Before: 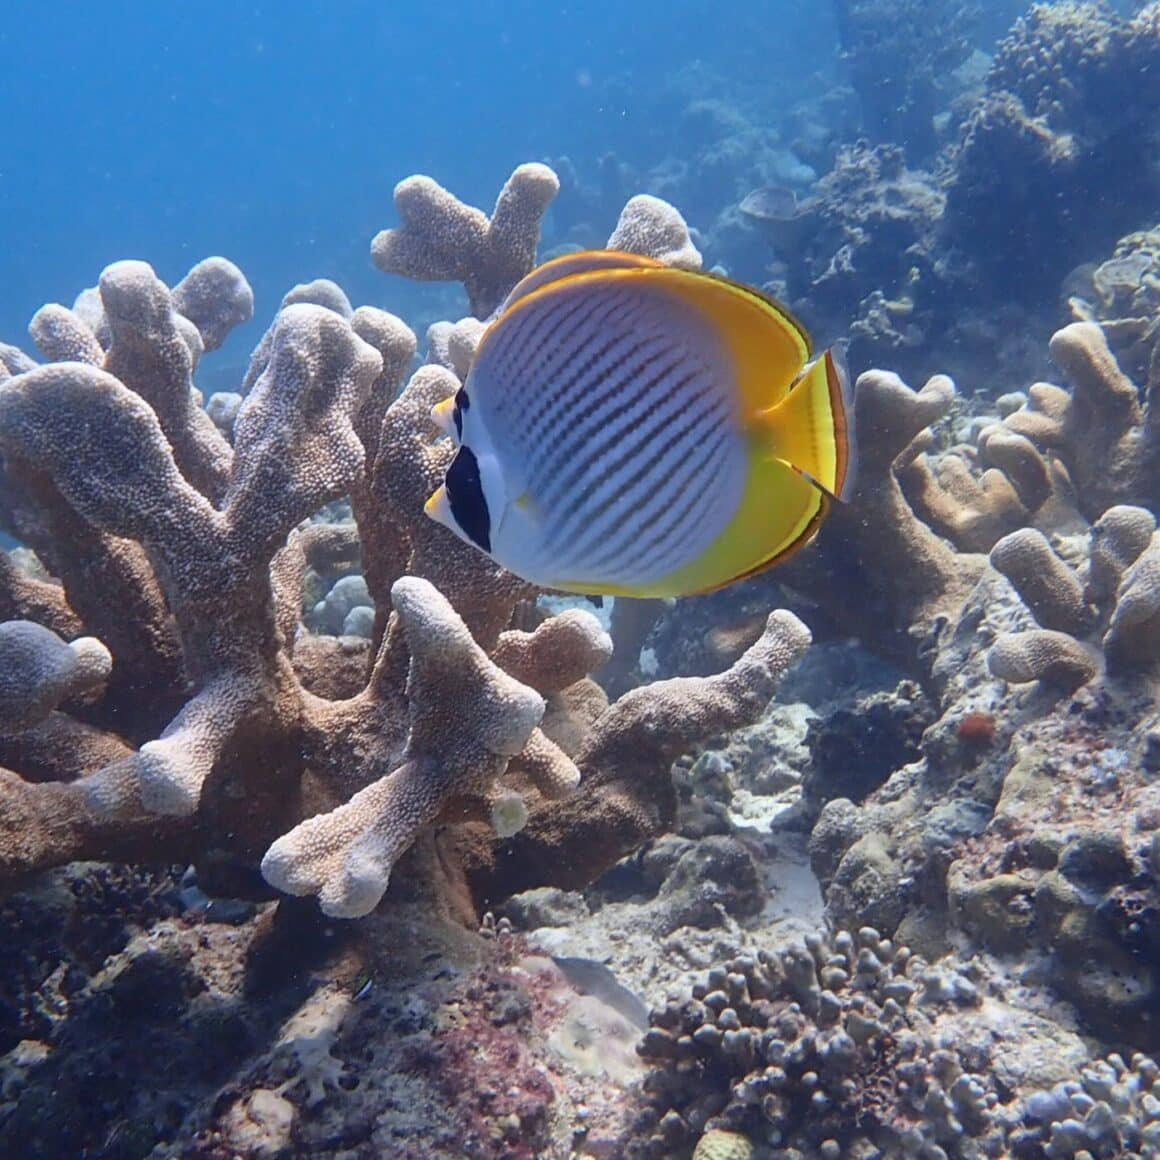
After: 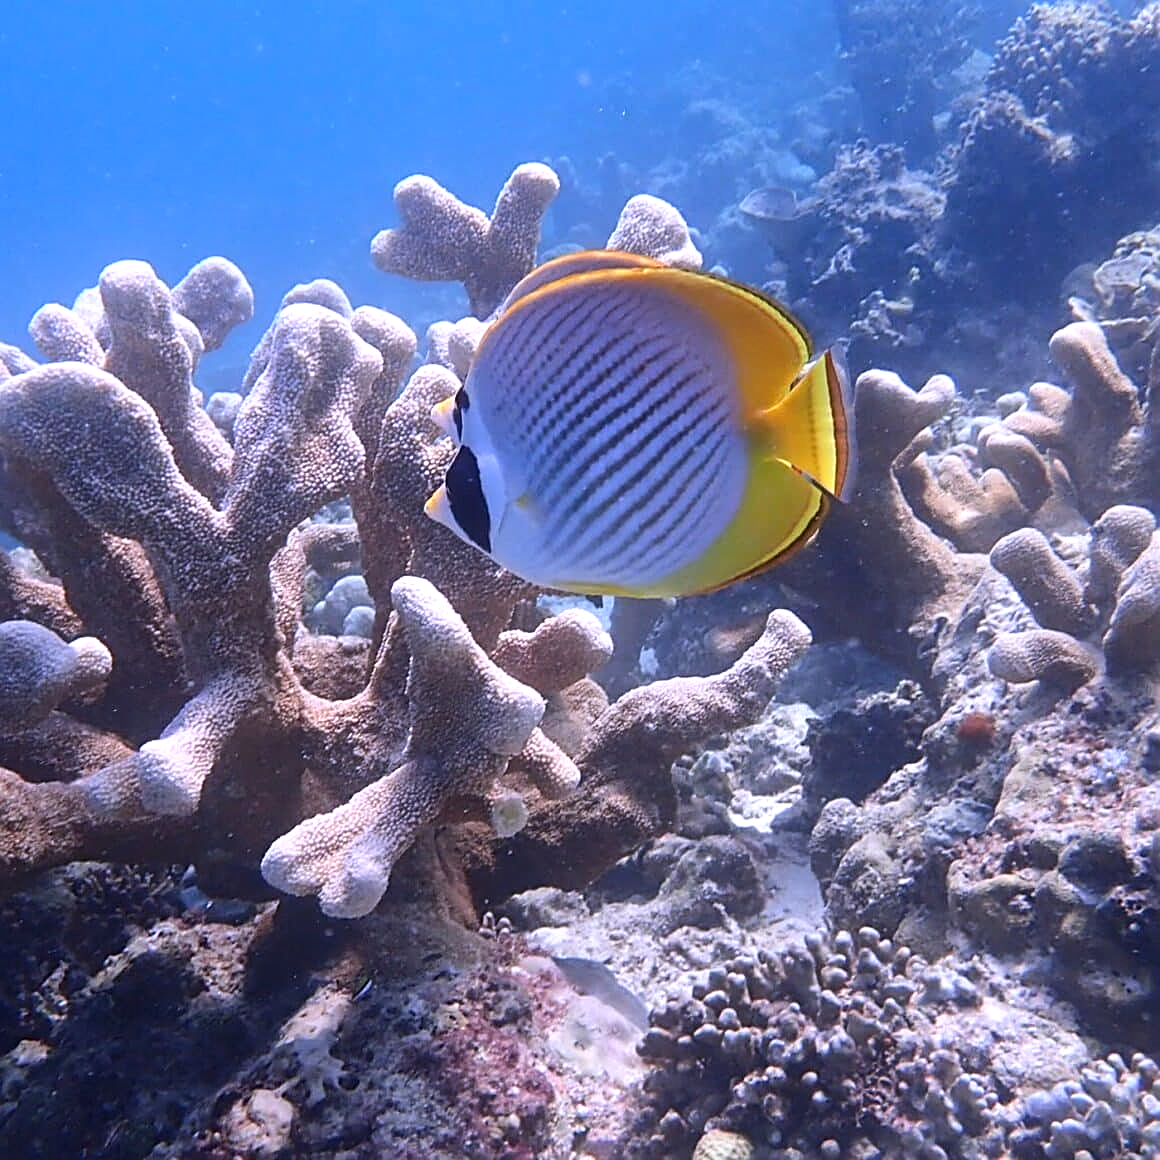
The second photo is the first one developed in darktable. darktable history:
exposure: exposure -0.116 EV, compensate exposure bias true, compensate highlight preservation false
white balance: red 1.042, blue 1.17
sharpen: on, module defaults
tone equalizer: -8 EV -0.417 EV, -7 EV -0.389 EV, -6 EV -0.333 EV, -5 EV -0.222 EV, -3 EV 0.222 EV, -2 EV 0.333 EV, -1 EV 0.389 EV, +0 EV 0.417 EV, edges refinement/feathering 500, mask exposure compensation -1.57 EV, preserve details no
bloom: size 15%, threshold 97%, strength 7%
